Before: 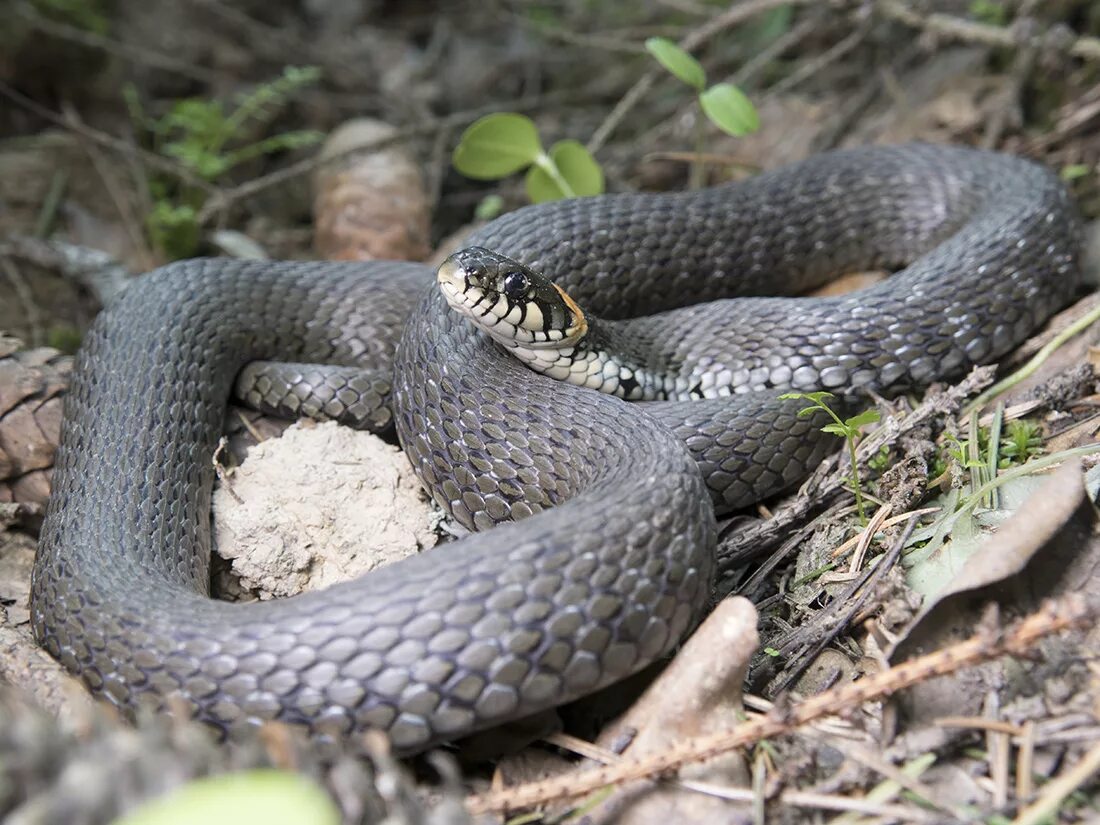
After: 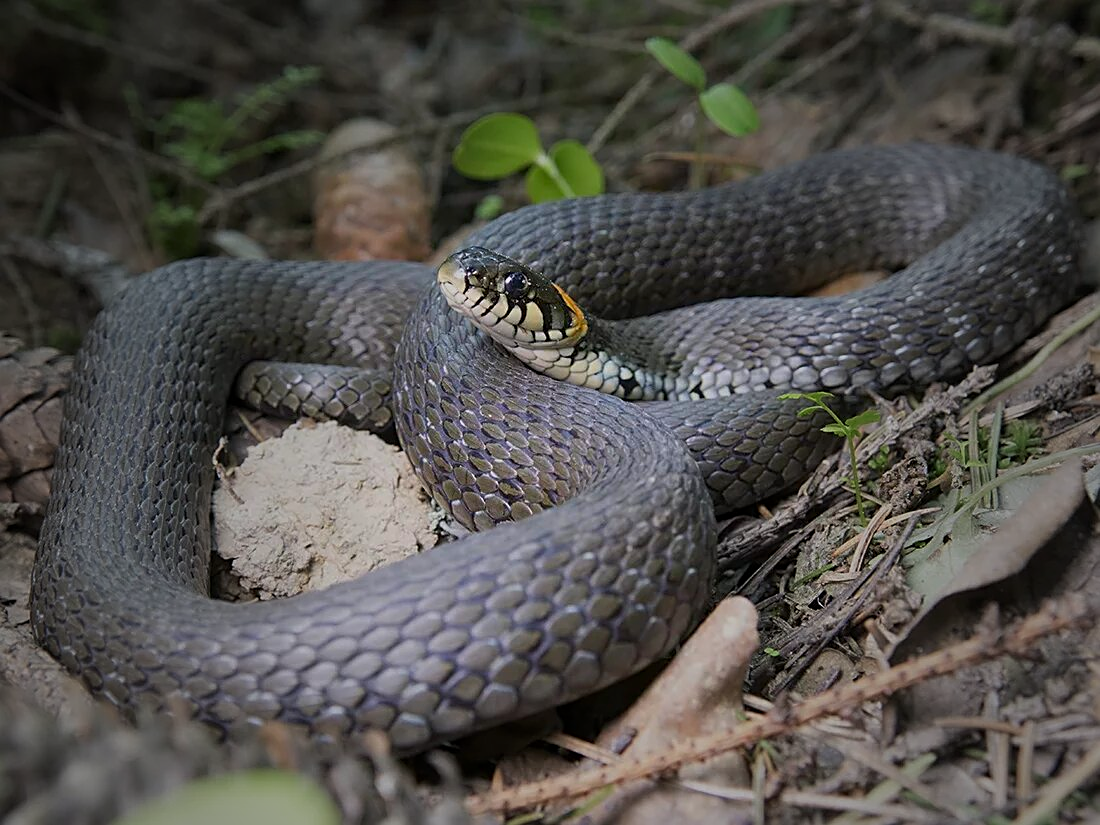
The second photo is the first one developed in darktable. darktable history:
exposure: exposure -0.598 EV, compensate highlight preservation false
color correction: highlights b* -0.039, saturation 1.81
sharpen: on, module defaults
vignetting: fall-off start 16.47%, fall-off radius 99.92%, width/height ratio 0.723
